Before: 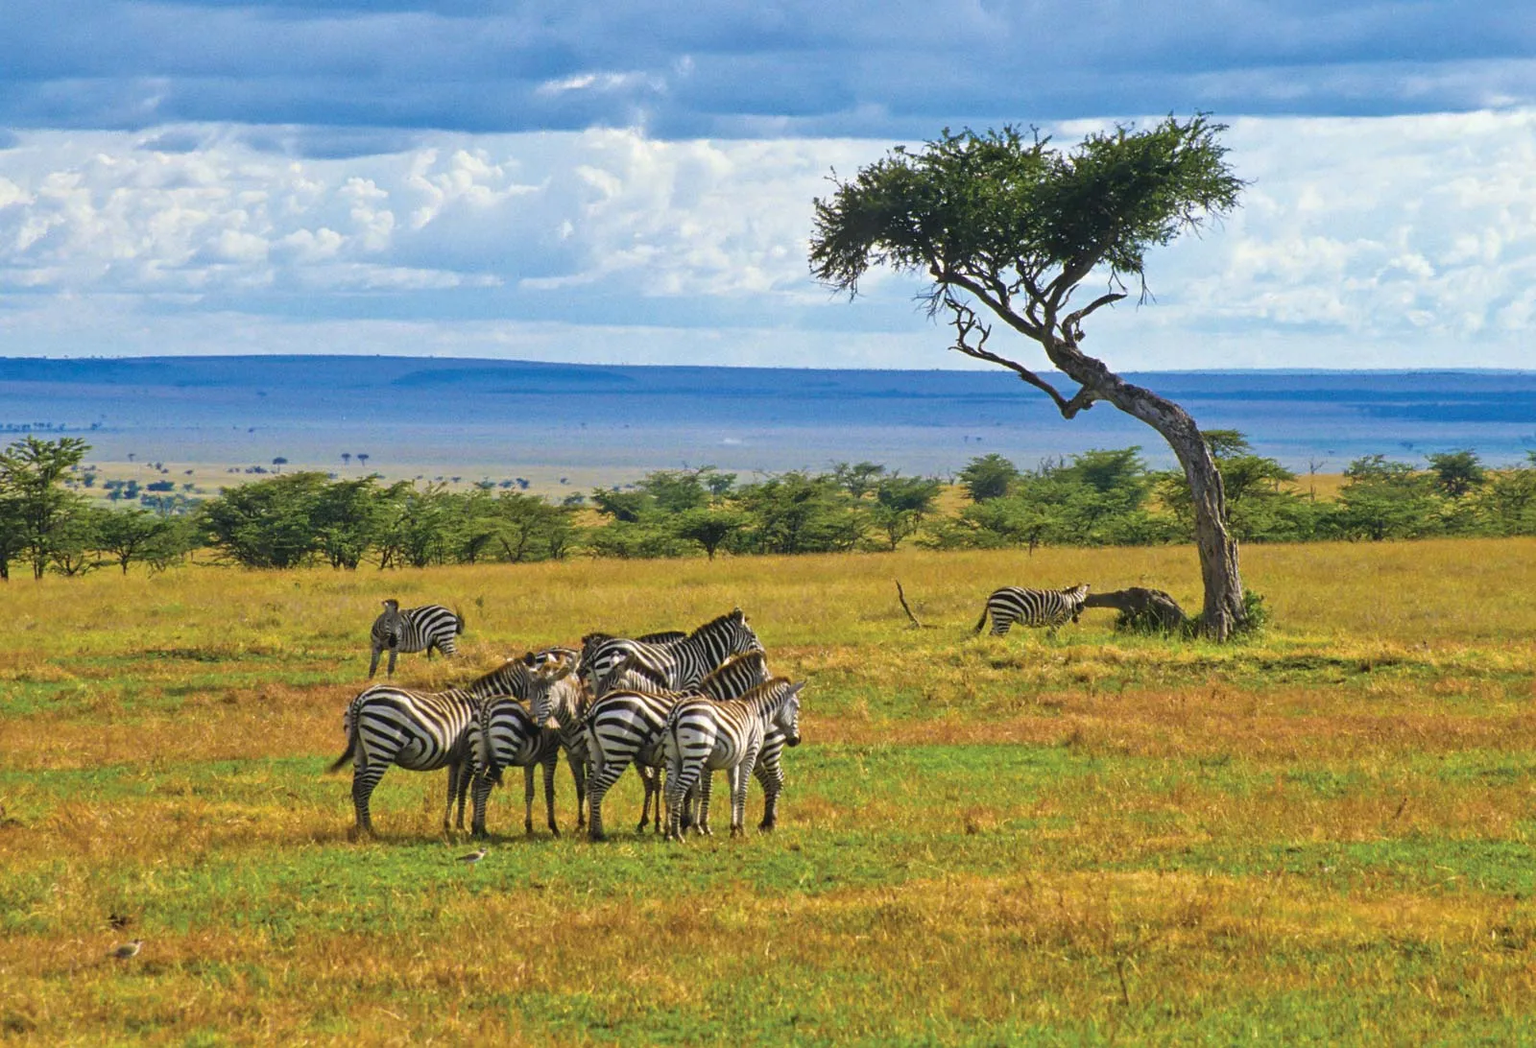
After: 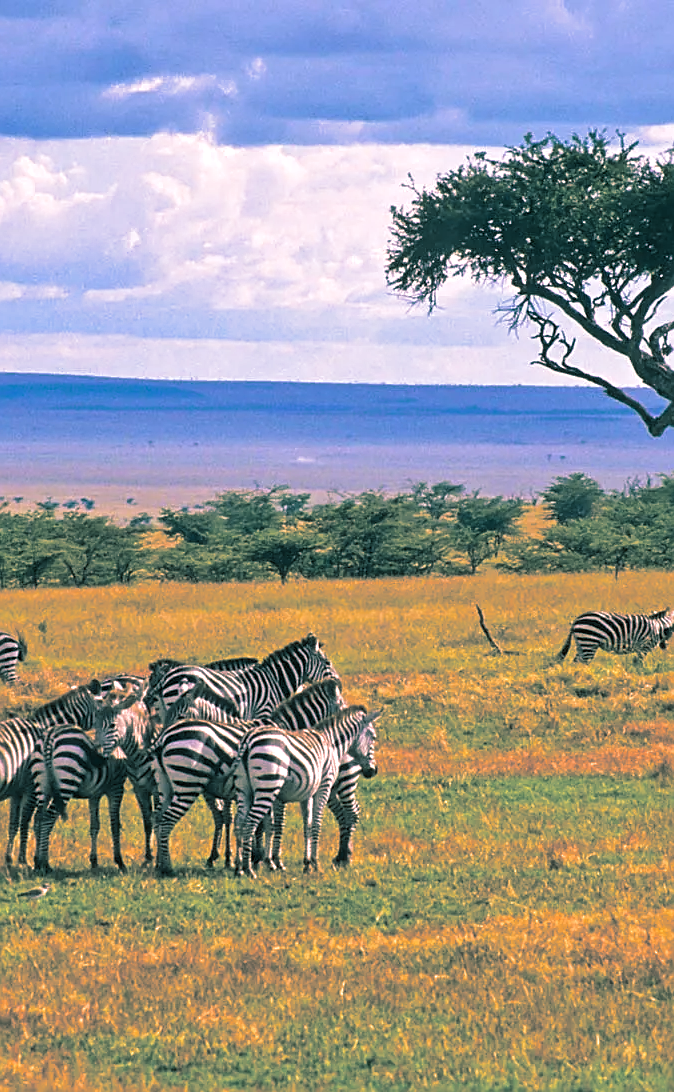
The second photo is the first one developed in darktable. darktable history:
split-toning: shadows › hue 186.43°, highlights › hue 49.29°, compress 30.29%
crop: left 28.583%, right 29.231%
white balance: red 1.188, blue 1.11
sharpen: on, module defaults
